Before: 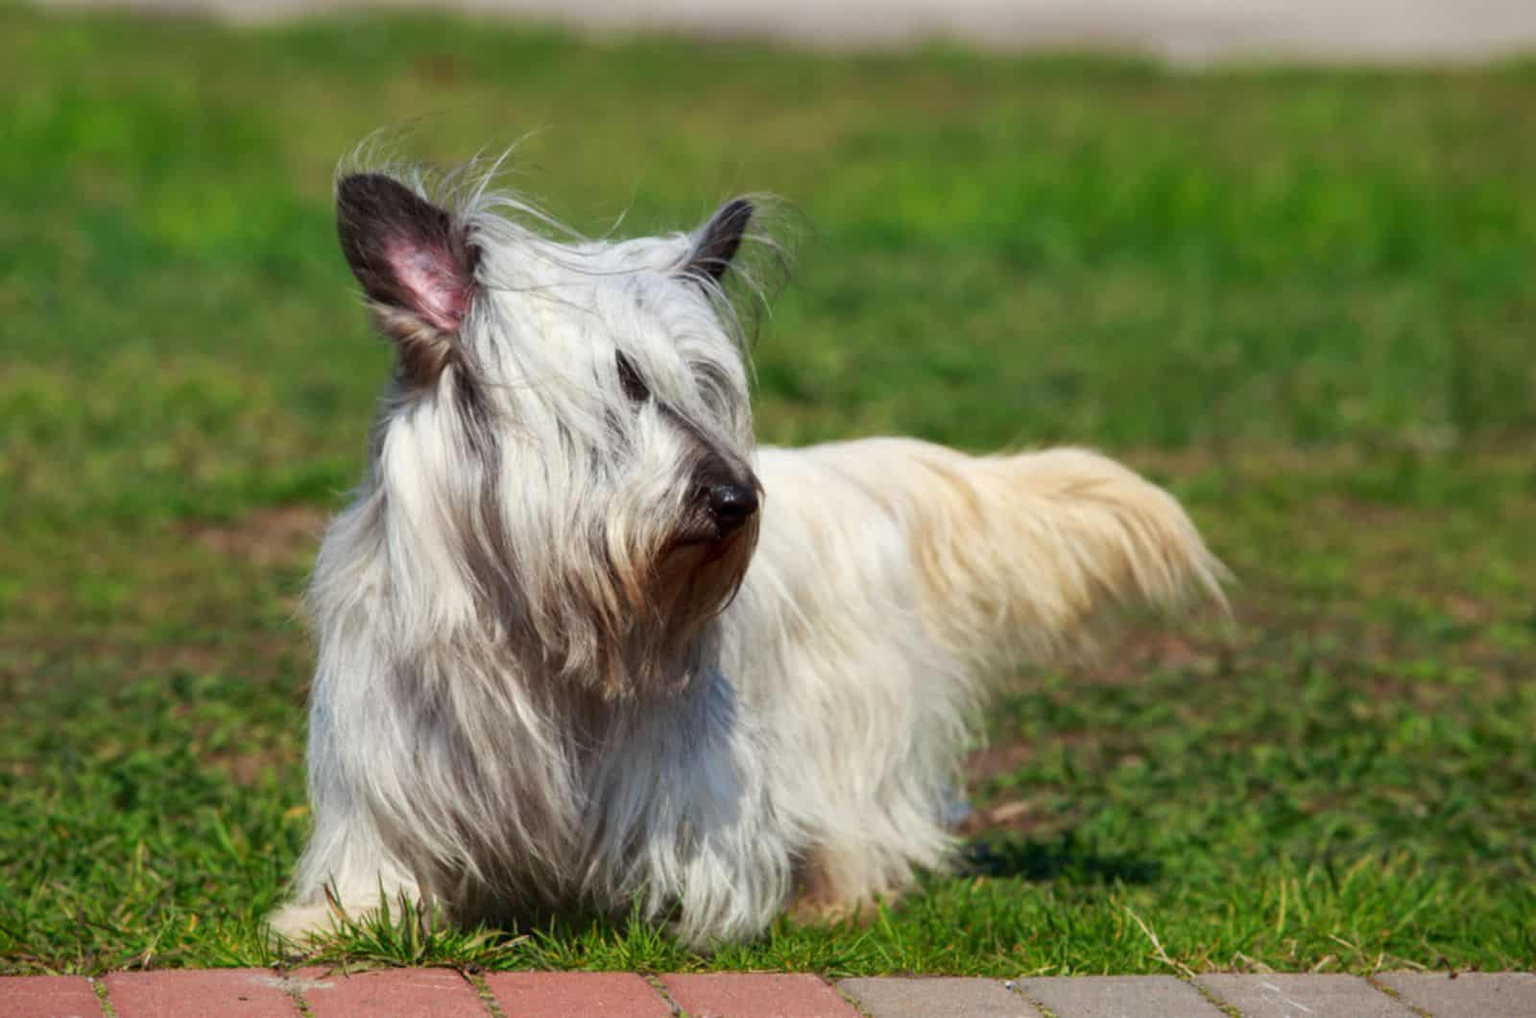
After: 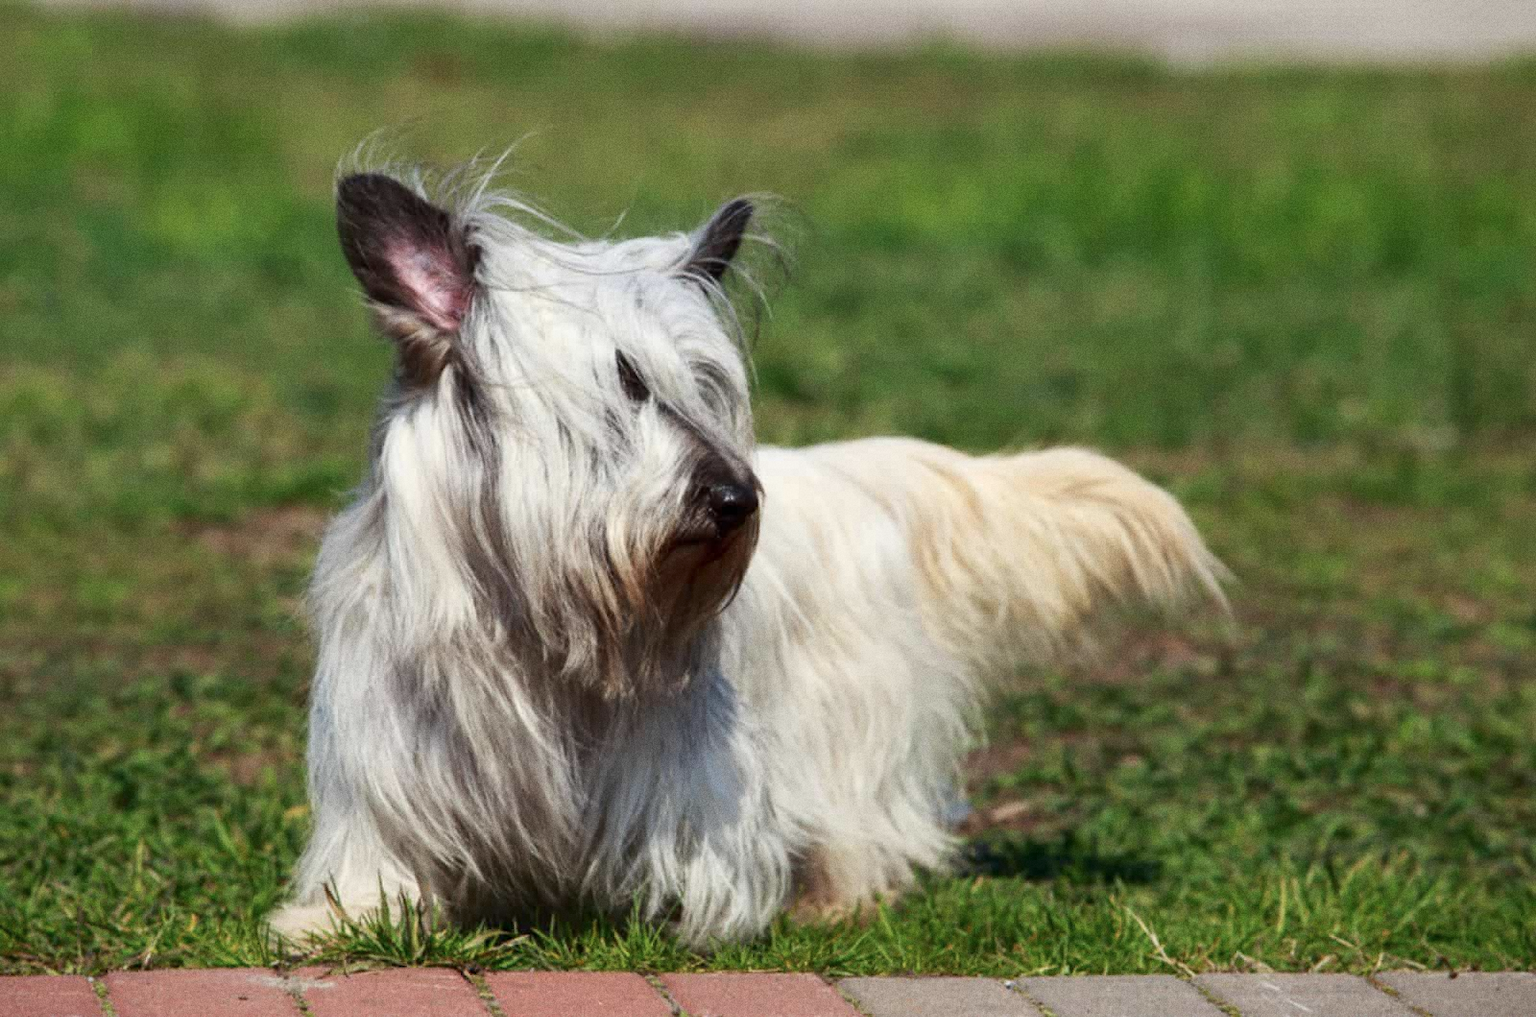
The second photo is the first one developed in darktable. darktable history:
grain: on, module defaults
contrast brightness saturation: contrast 0.11, saturation -0.17
